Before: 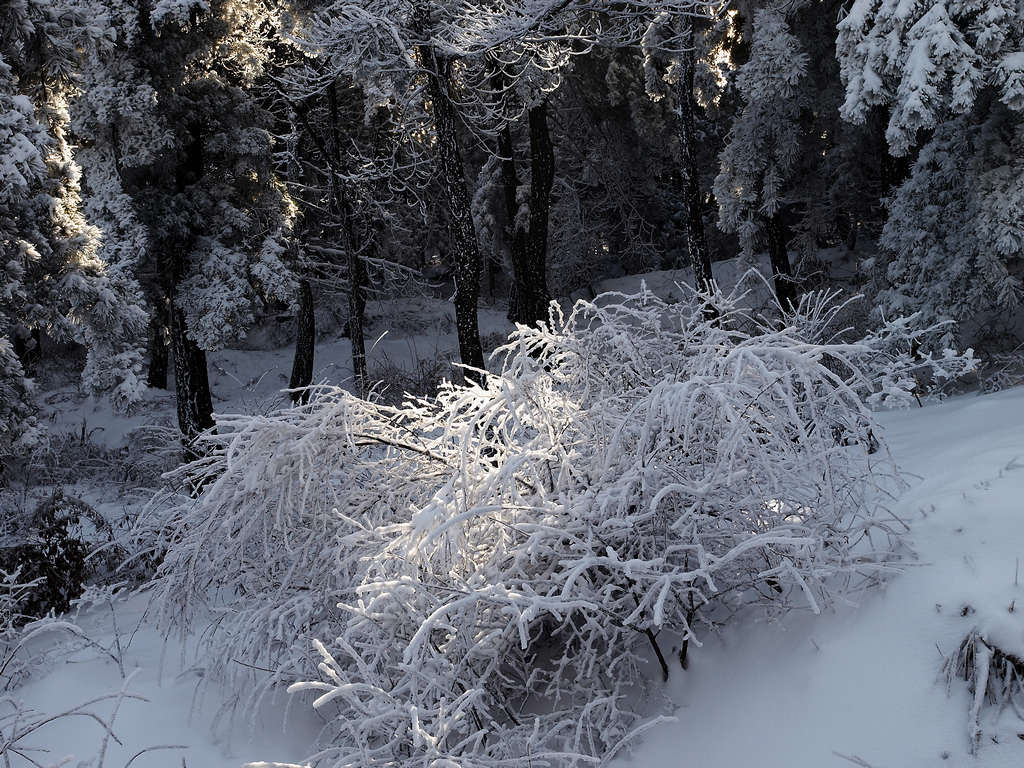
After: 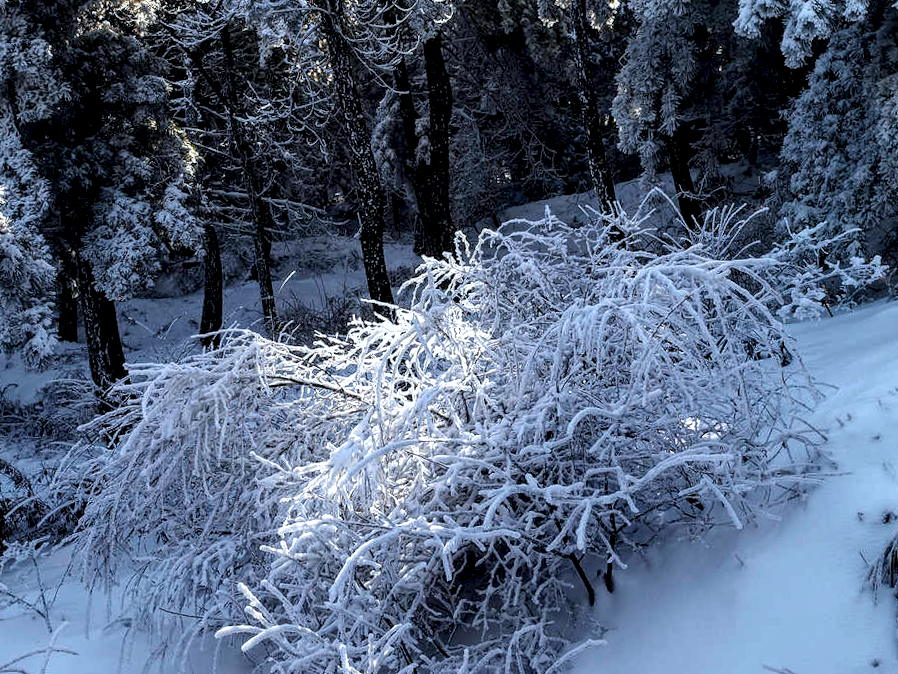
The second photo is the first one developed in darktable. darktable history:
tone equalizer: on, module defaults
crop and rotate: angle 3.26°, left 5.757%, top 5.708%
color balance rgb: highlights gain › chroma 0.239%, highlights gain › hue 331.2°, perceptual saturation grading › global saturation 1.697%, perceptual saturation grading › highlights -2.17%, perceptual saturation grading › mid-tones 4.446%, perceptual saturation grading › shadows 7.49%, global vibrance 40.775%
local contrast: highlights 77%, shadows 56%, detail 174%, midtone range 0.424
color calibration: illuminant custom, x 0.368, y 0.373, temperature 4339.13 K
